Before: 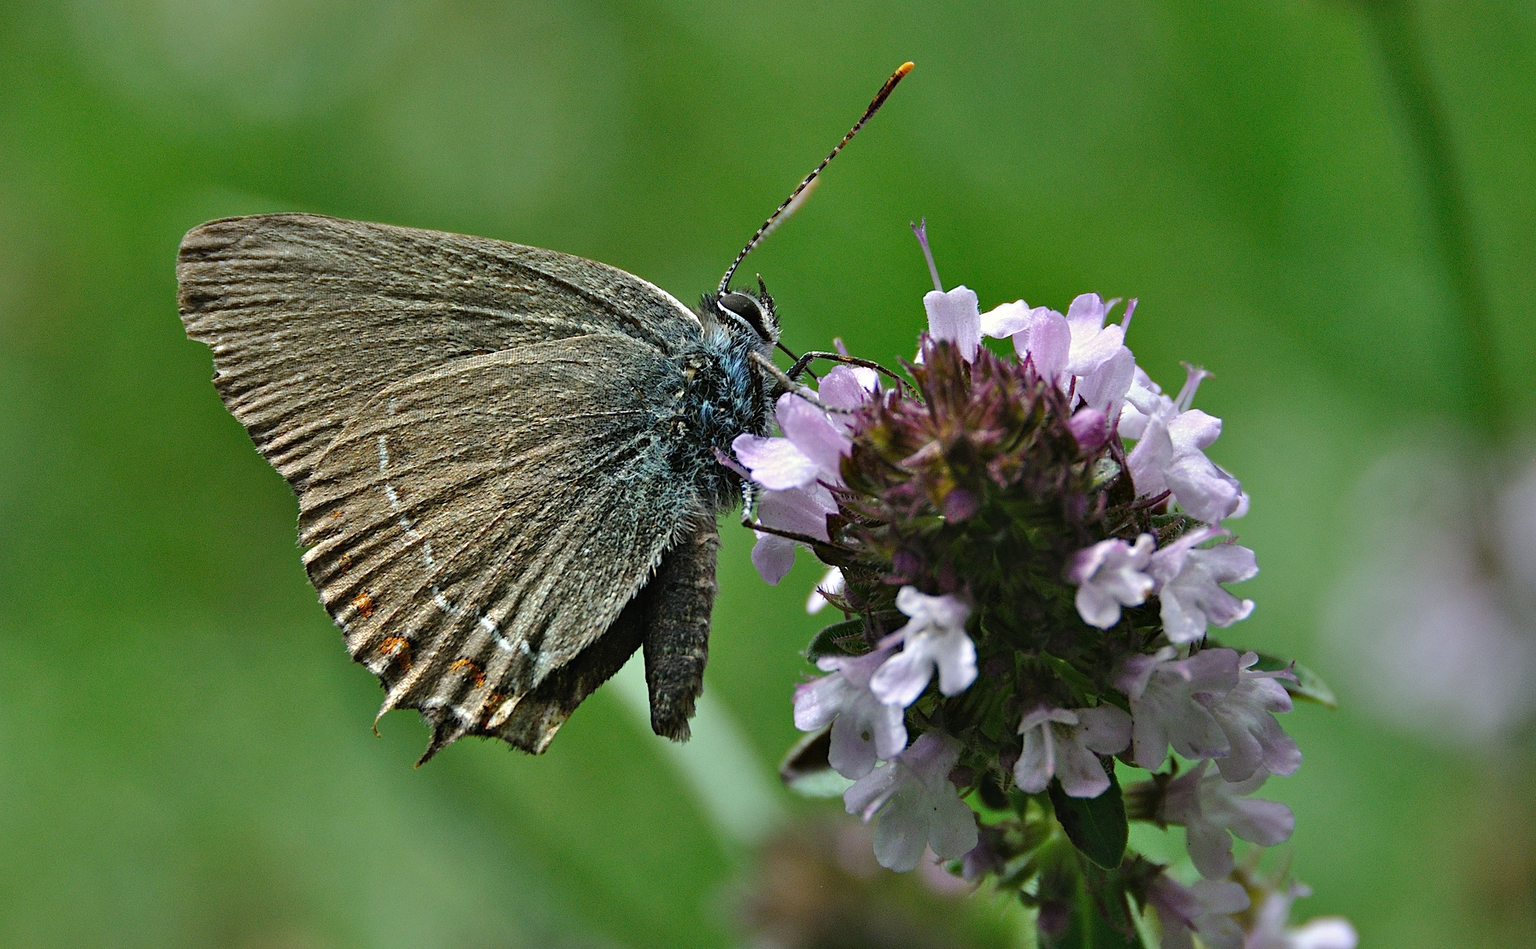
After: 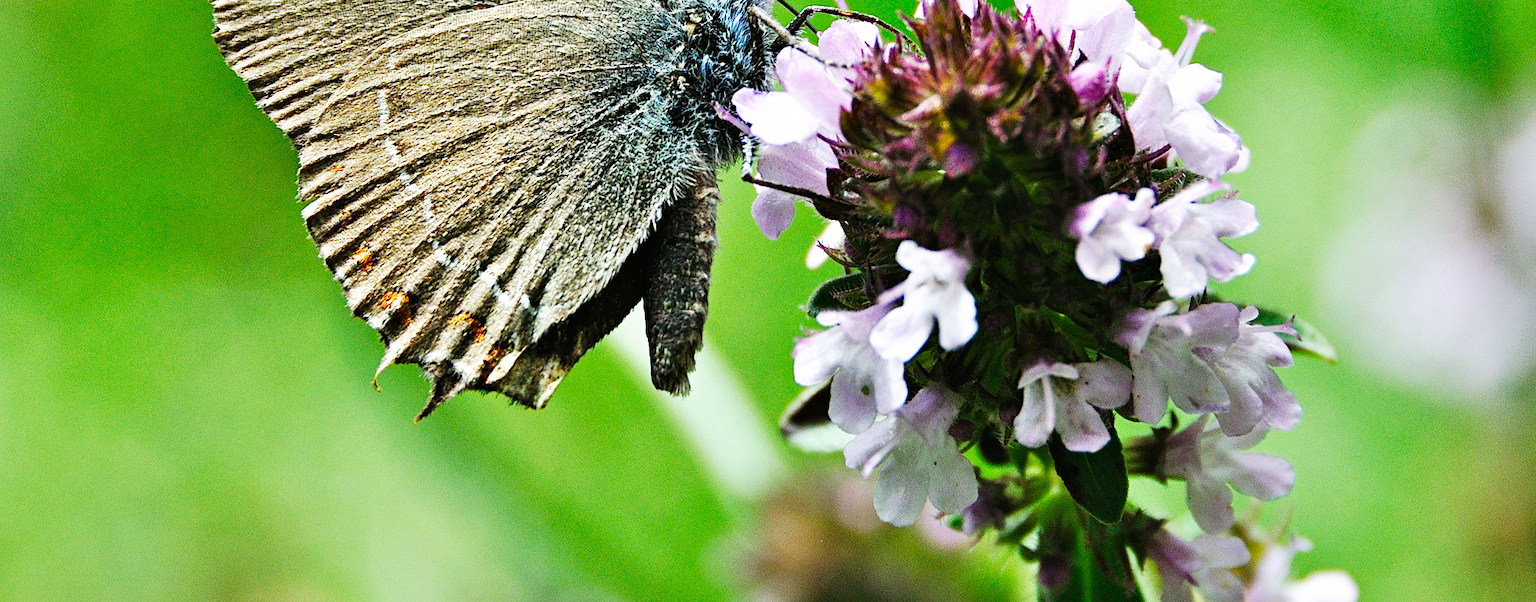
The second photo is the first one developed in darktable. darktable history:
tone equalizer: on, module defaults
base curve: curves: ch0 [(0, 0) (0.007, 0.004) (0.027, 0.03) (0.046, 0.07) (0.207, 0.54) (0.442, 0.872) (0.673, 0.972) (1, 1)], preserve colors none
crop and rotate: top 36.435%
